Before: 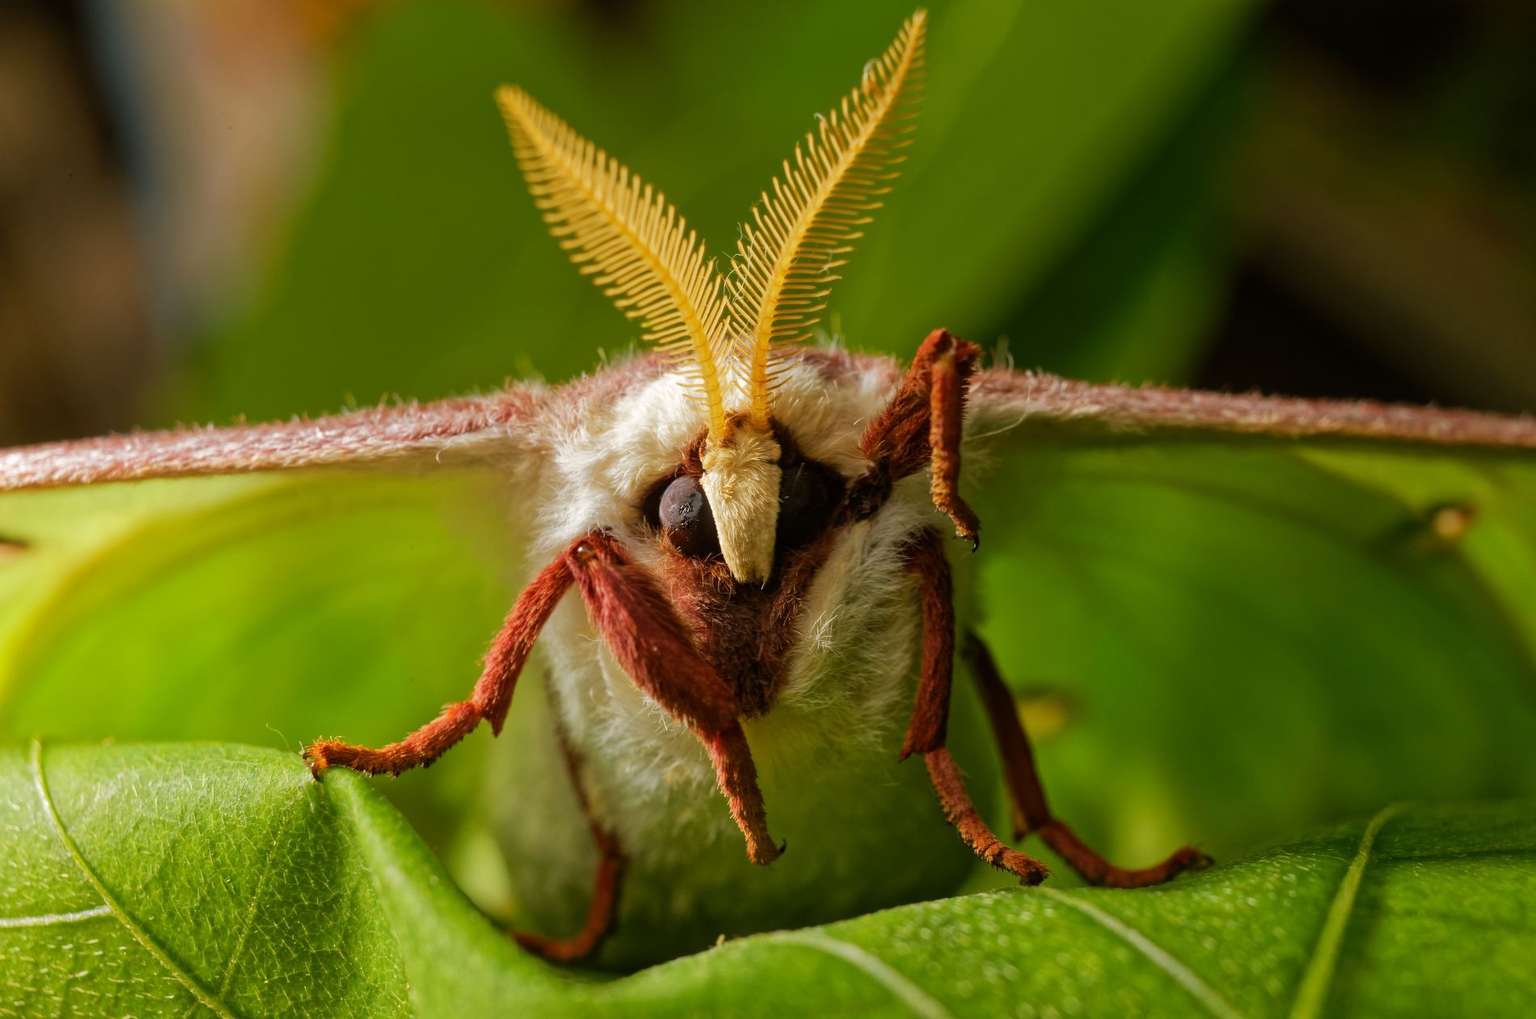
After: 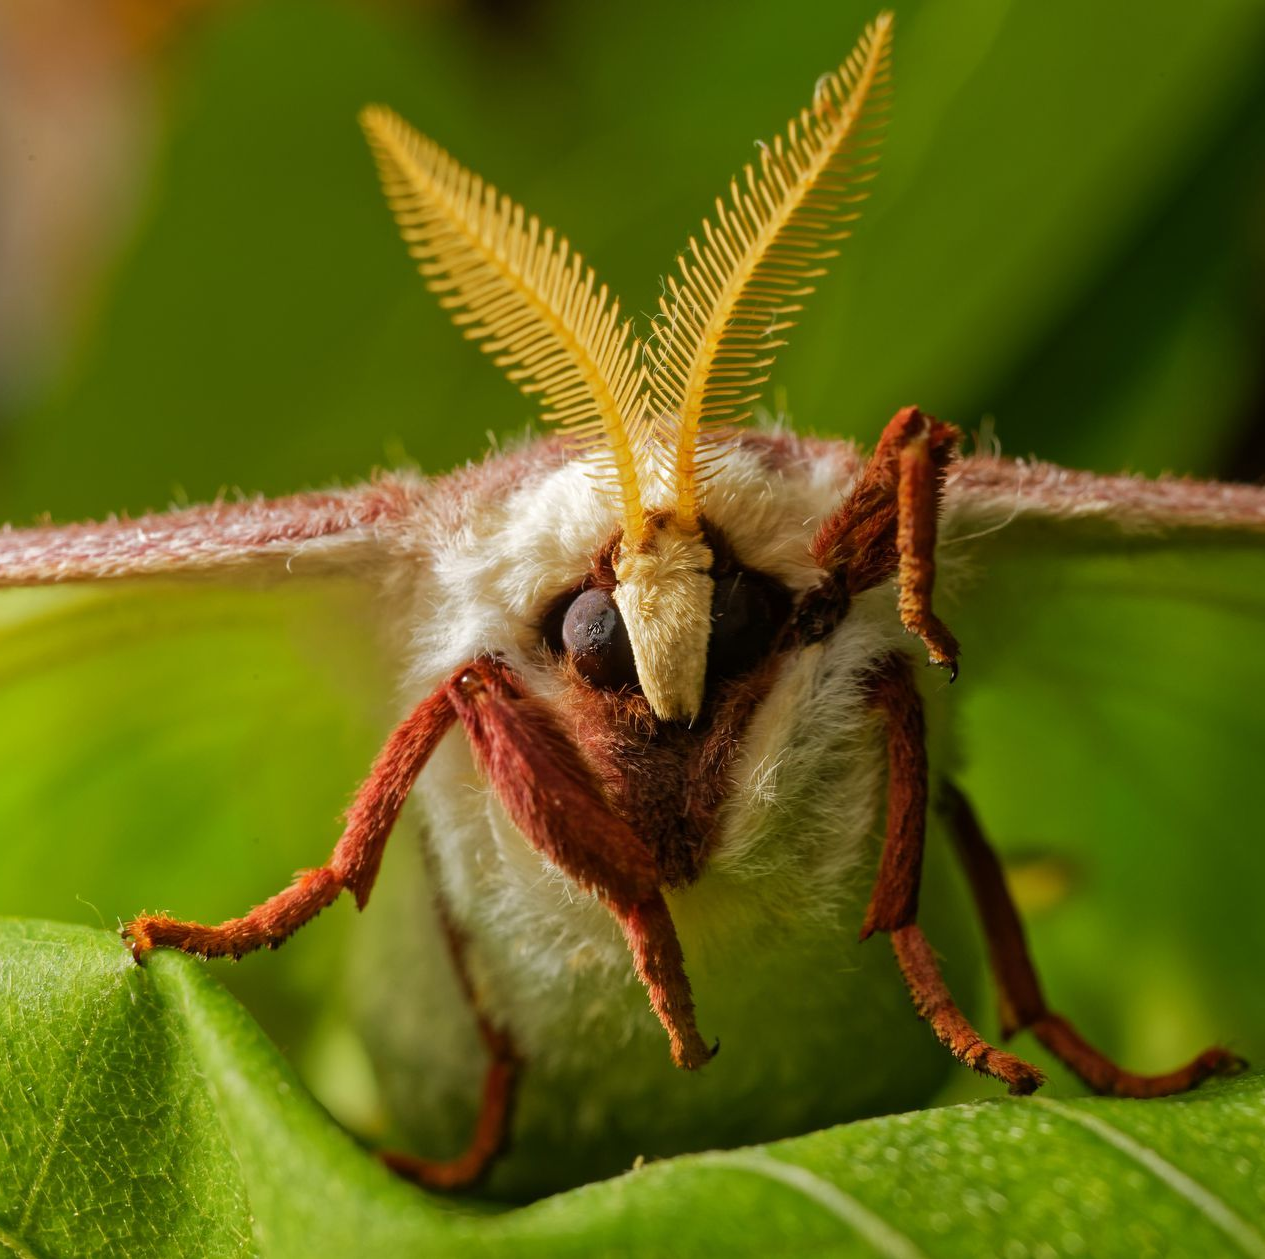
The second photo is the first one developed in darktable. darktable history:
crop and rotate: left 13.348%, right 20.044%
